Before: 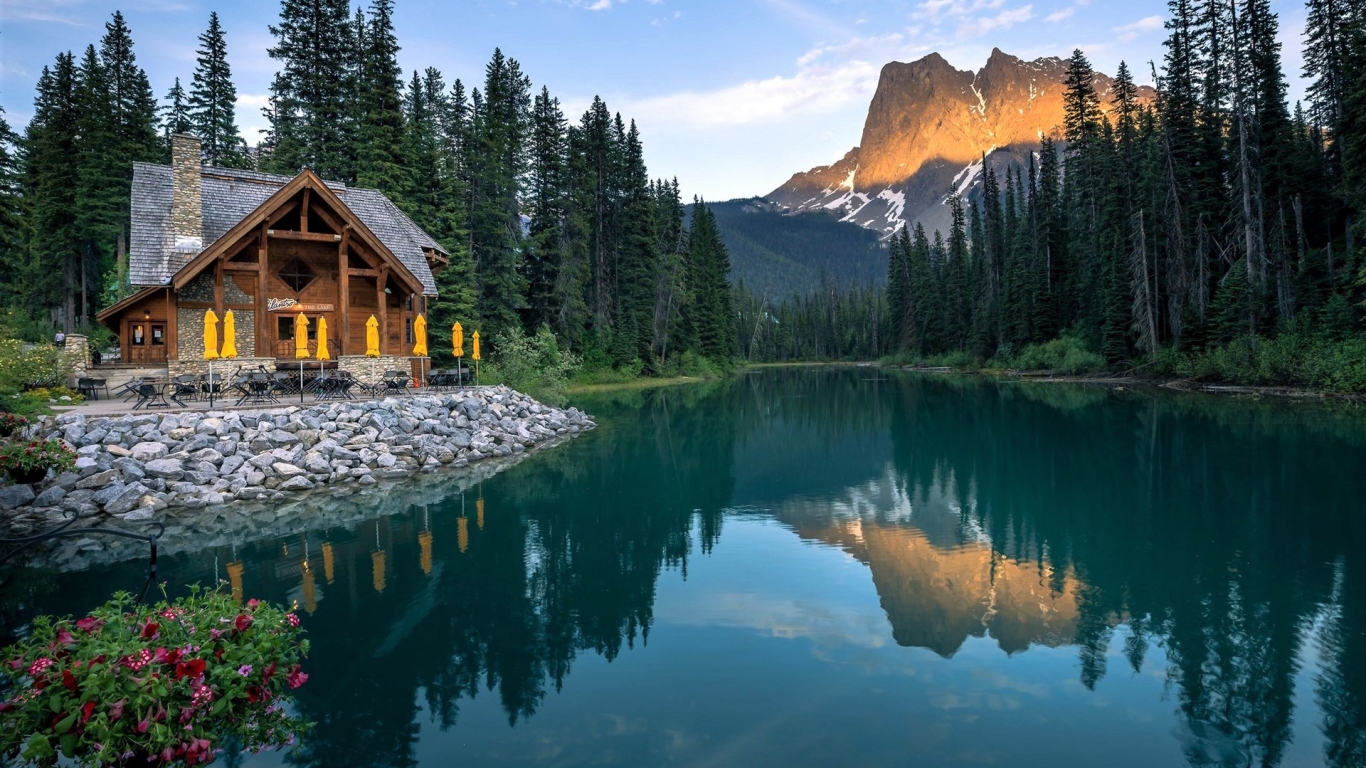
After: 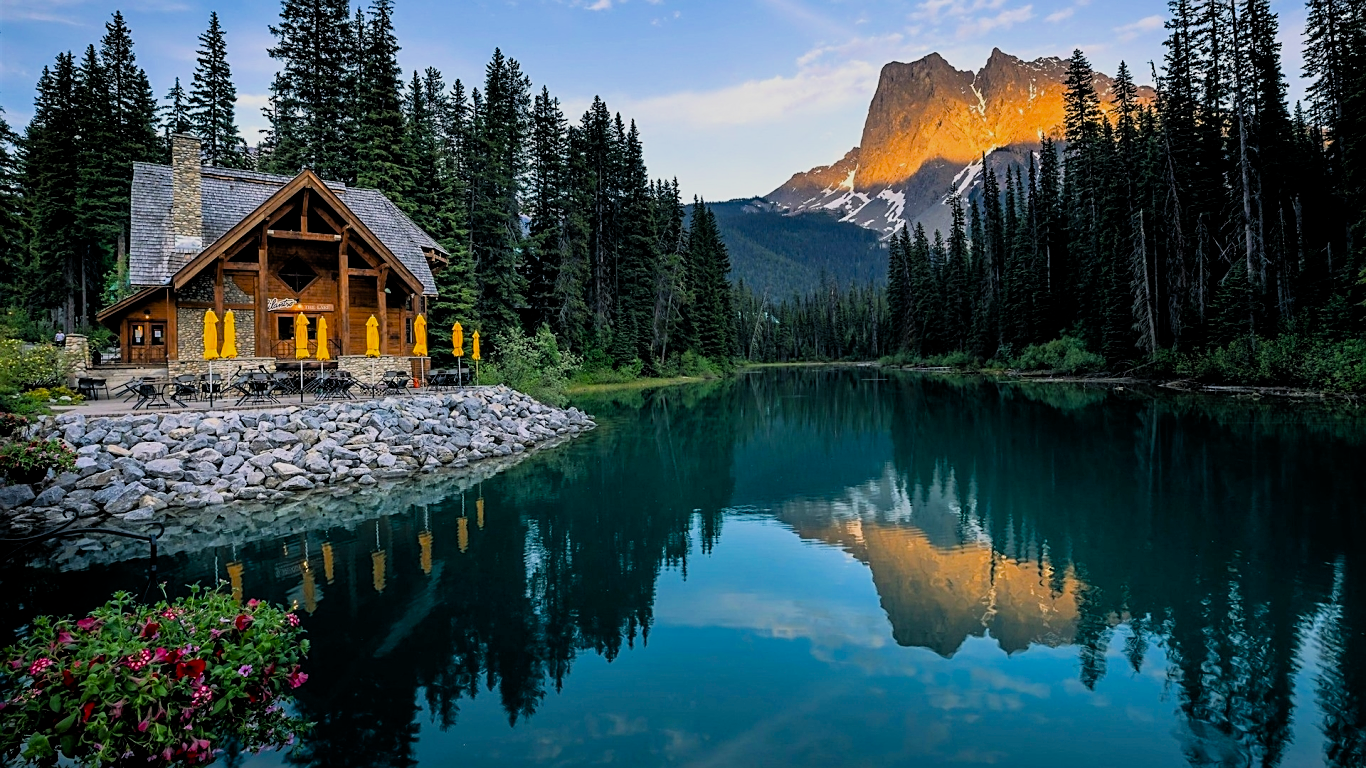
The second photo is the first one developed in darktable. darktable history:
sharpen: on, module defaults
filmic rgb: black relative exposure -7.6 EV, white relative exposure 4.64 EV, threshold 3 EV, target black luminance 0%, hardness 3.55, latitude 50.51%, contrast 1.033, highlights saturation mix 10%, shadows ↔ highlights balance -0.198%, color science v4 (2020), enable highlight reconstruction true
